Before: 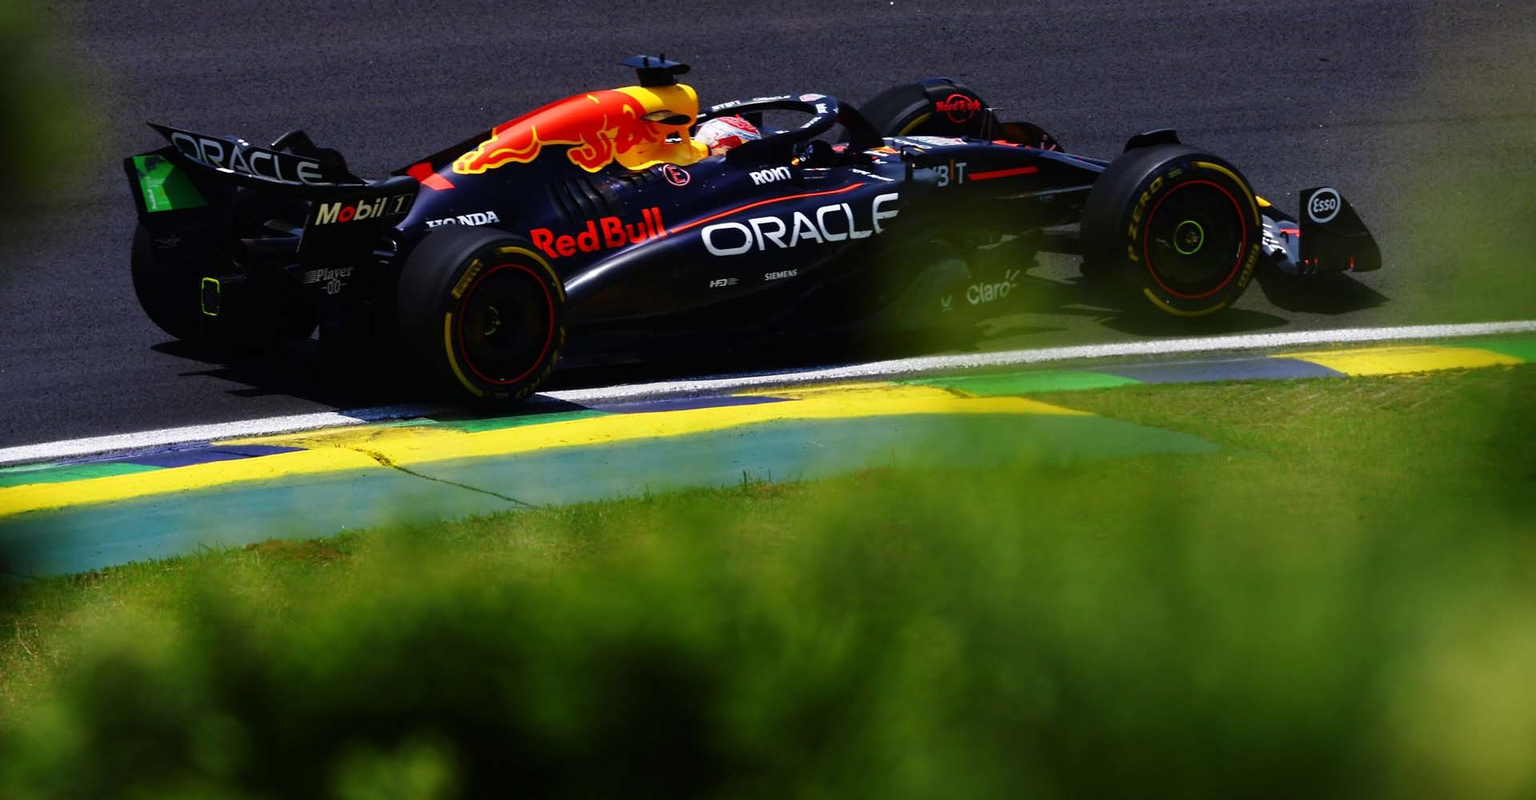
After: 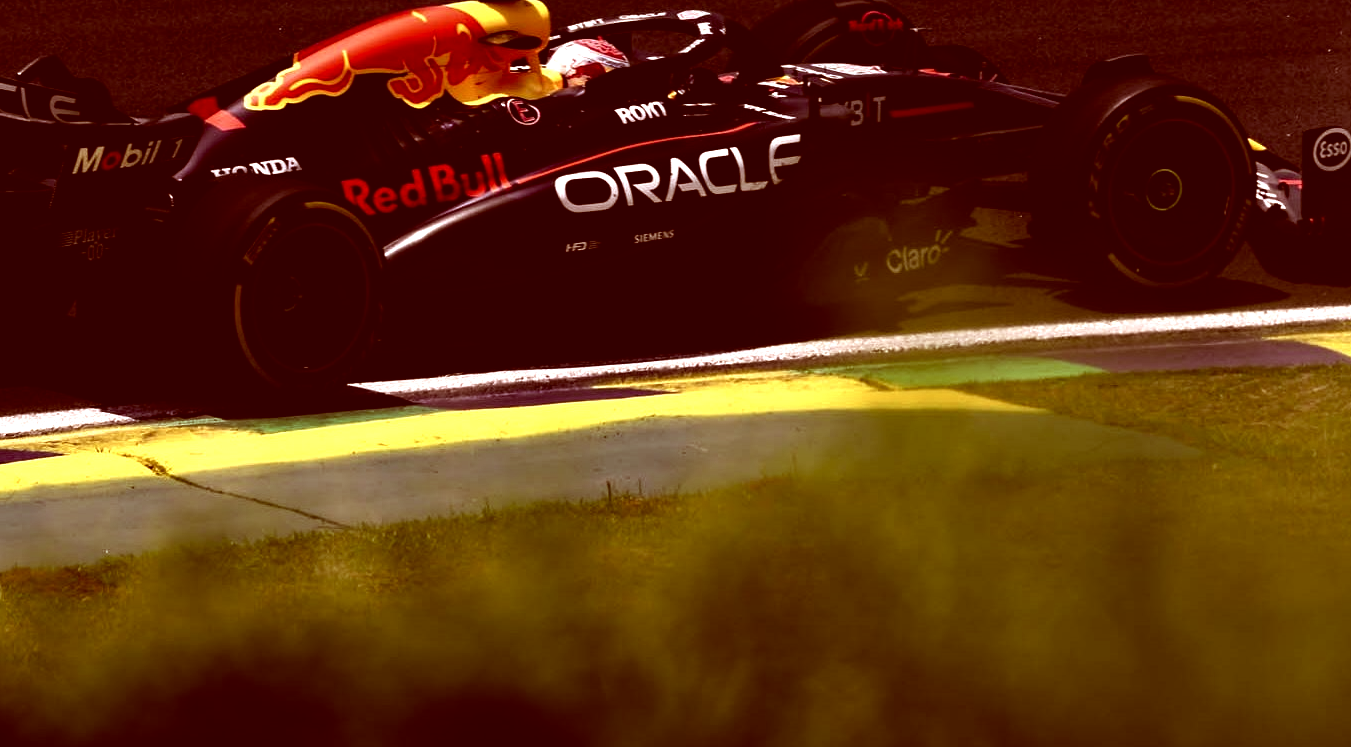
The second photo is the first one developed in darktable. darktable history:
crop and rotate: left 16.774%, top 10.704%, right 12.848%, bottom 14.518%
levels: mode automatic, gray 59.41%
color correction: highlights a* 9.01, highlights b* 9.07, shadows a* 39.82, shadows b* 39.78, saturation 0.797
exposure: black level correction 0, exposure 0.5 EV, compensate highlight preservation false
